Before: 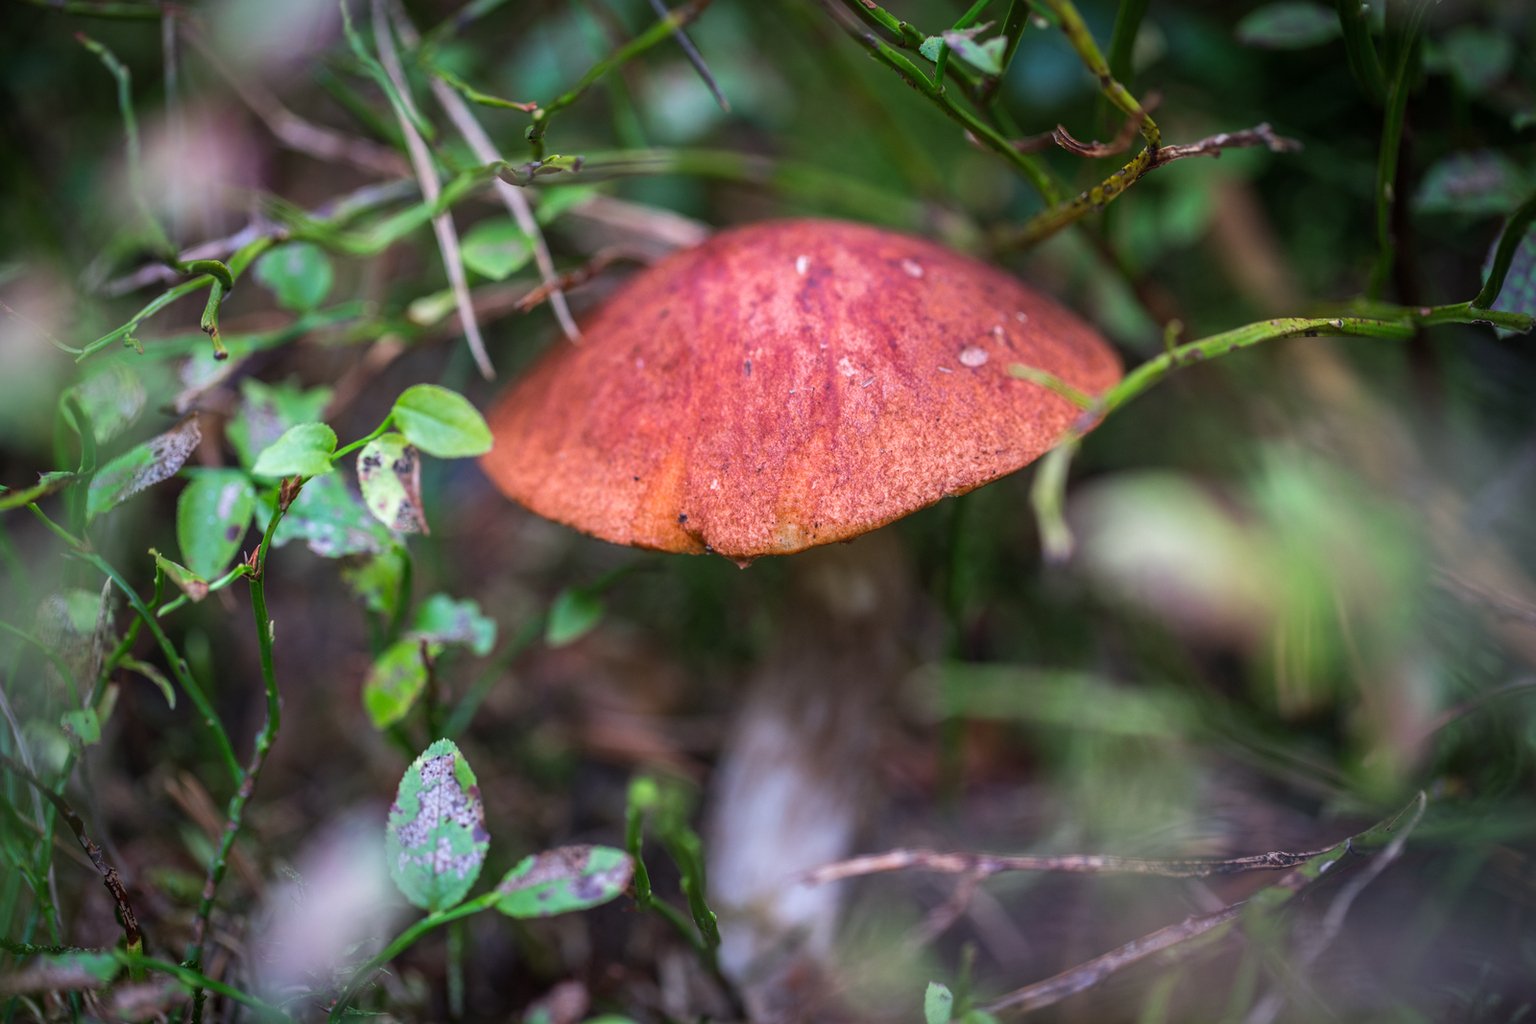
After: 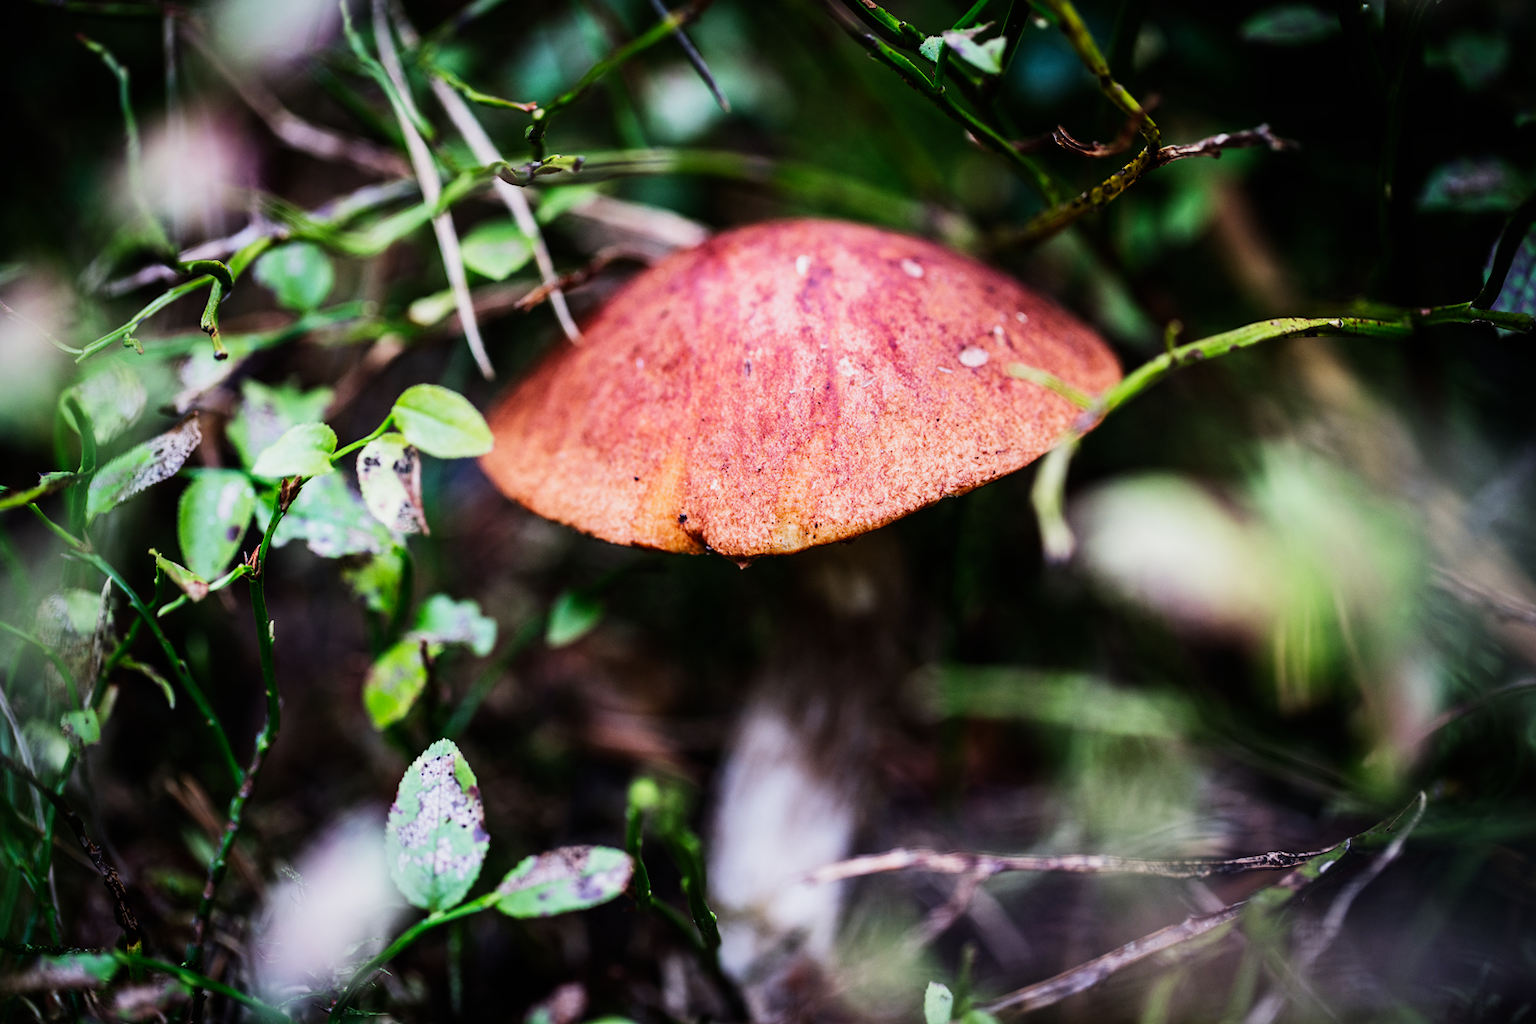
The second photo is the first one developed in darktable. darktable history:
tone equalizer: -8 EV -0.75 EV, -7 EV -0.7 EV, -6 EV -0.6 EV, -5 EV -0.4 EV, -3 EV 0.4 EV, -2 EV 0.6 EV, -1 EV 0.7 EV, +0 EV 0.75 EV, edges refinement/feathering 500, mask exposure compensation -1.57 EV, preserve details no
color contrast: green-magenta contrast 0.96
sigmoid: contrast 1.8, skew -0.2, preserve hue 0%, red attenuation 0.1, red rotation 0.035, green attenuation 0.1, green rotation -0.017, blue attenuation 0.15, blue rotation -0.052, base primaries Rec2020
